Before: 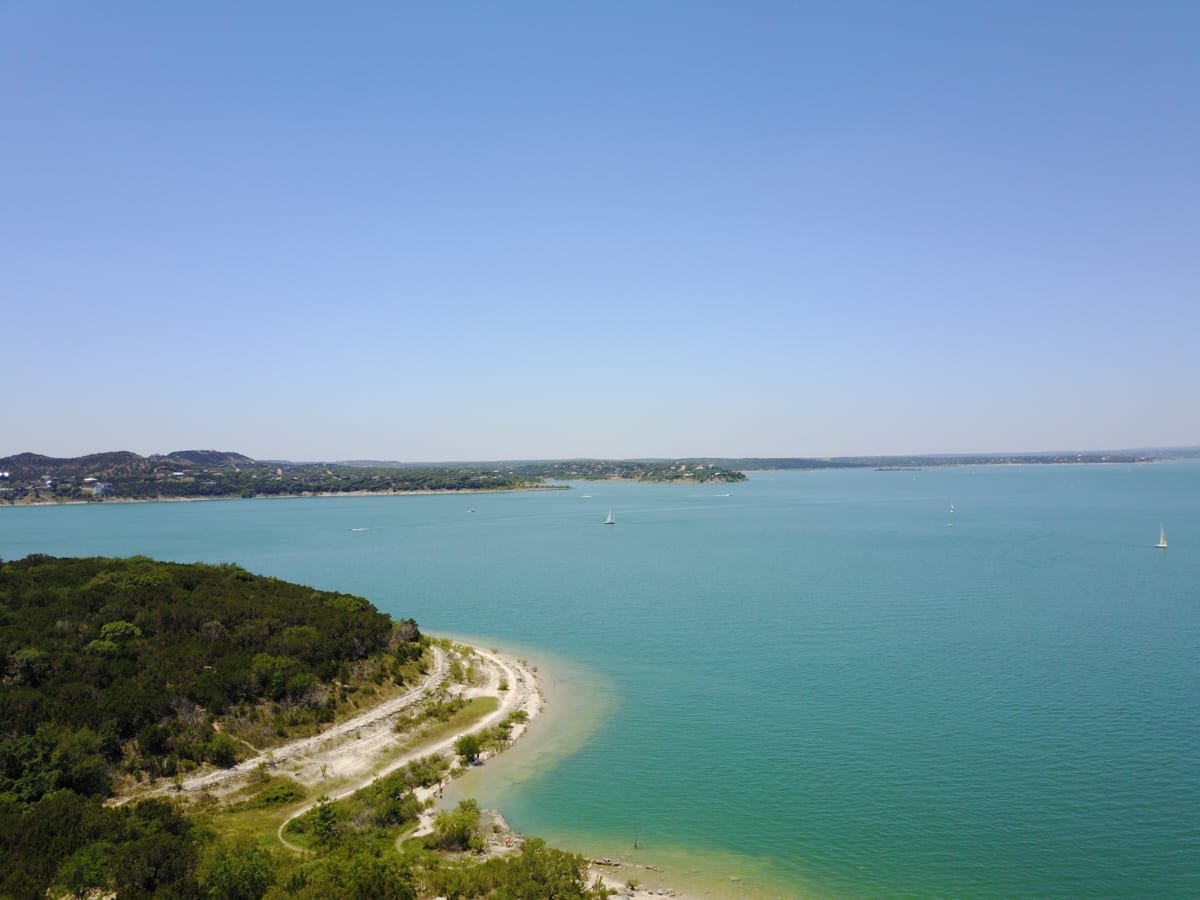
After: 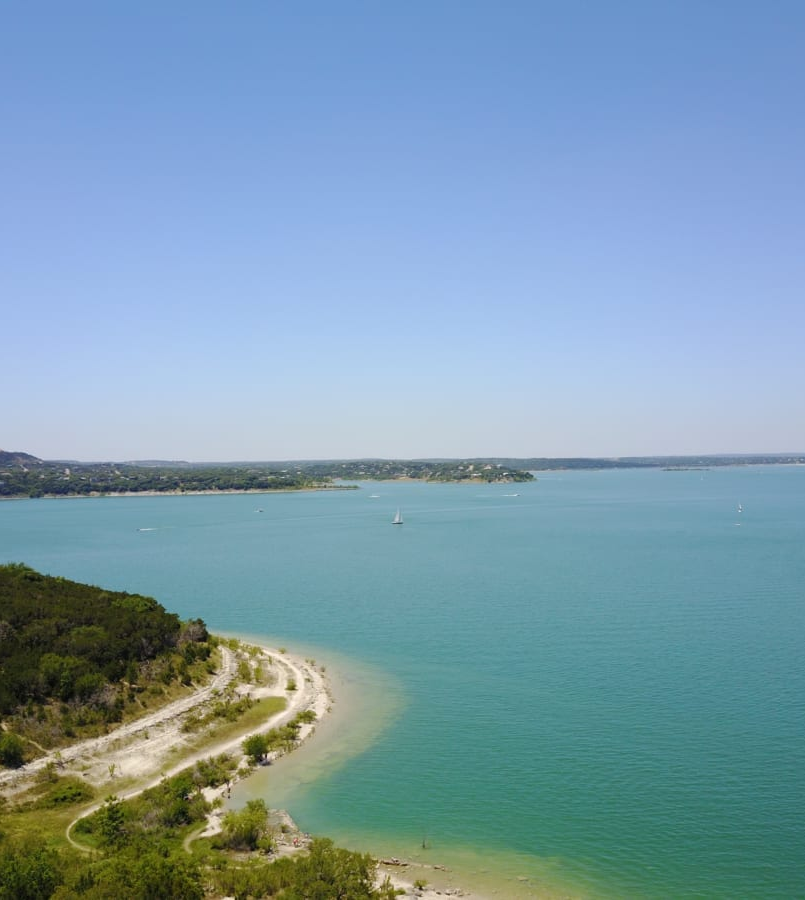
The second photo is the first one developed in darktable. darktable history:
crop and rotate: left 17.701%, right 15.135%
